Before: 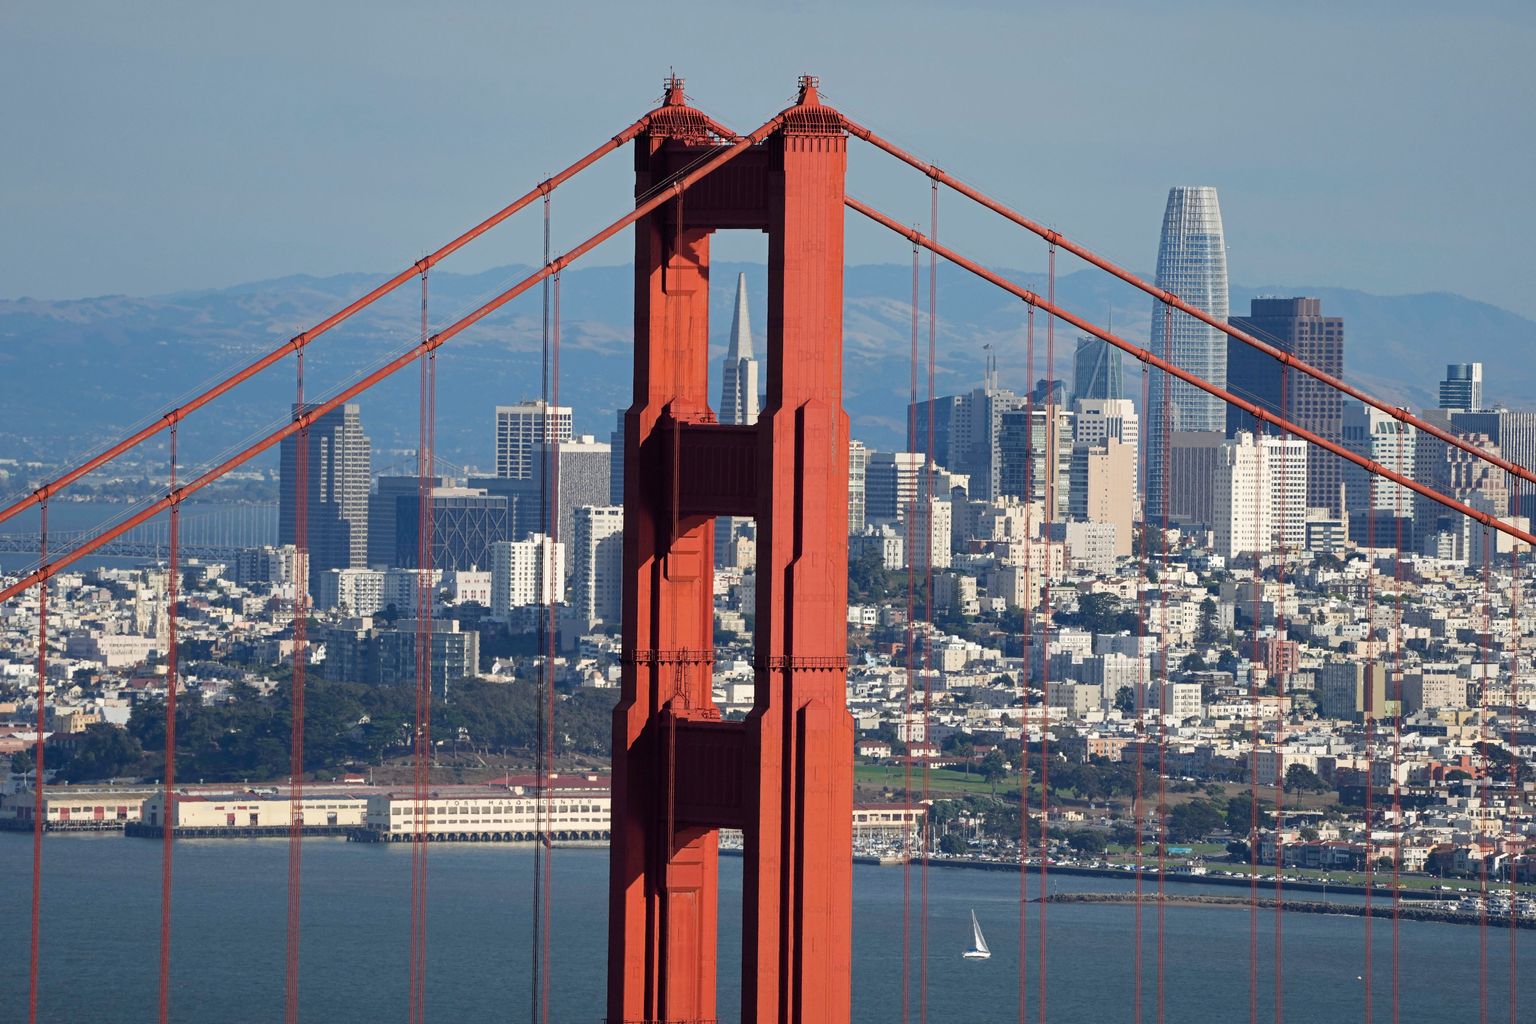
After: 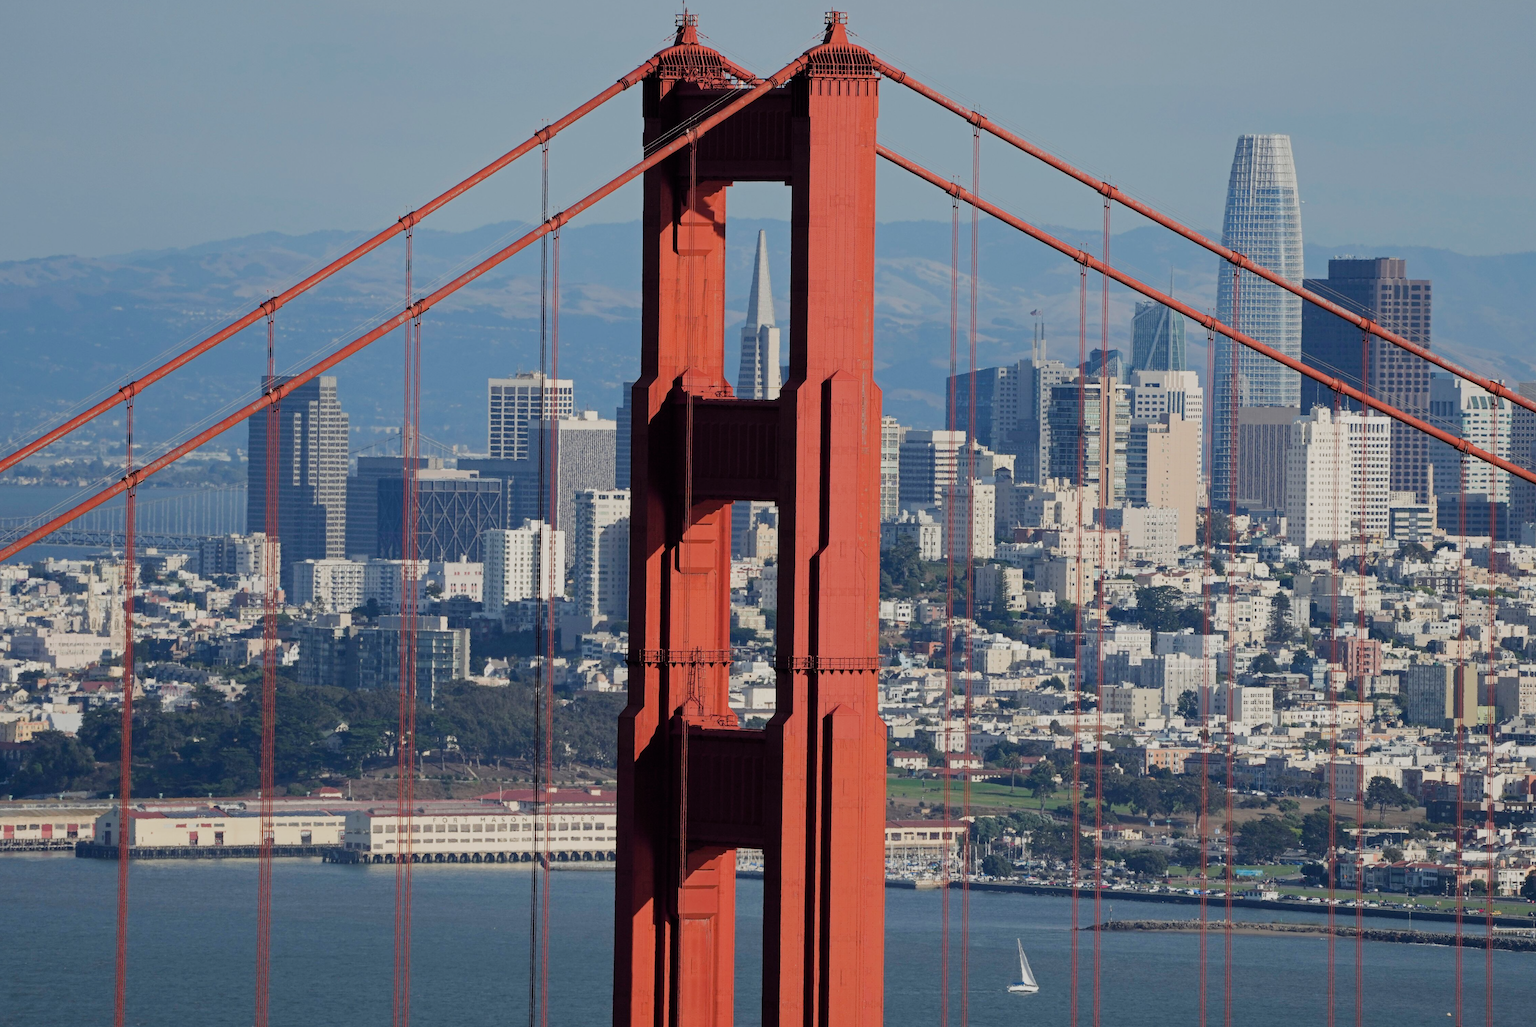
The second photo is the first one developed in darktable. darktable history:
filmic rgb: black relative exposure -7.65 EV, white relative exposure 4.56 EV, hardness 3.61, contrast in shadows safe
crop: left 3.725%, top 6.453%, right 6.367%, bottom 3.307%
tone equalizer: edges refinement/feathering 500, mask exposure compensation -1.57 EV, preserve details no
